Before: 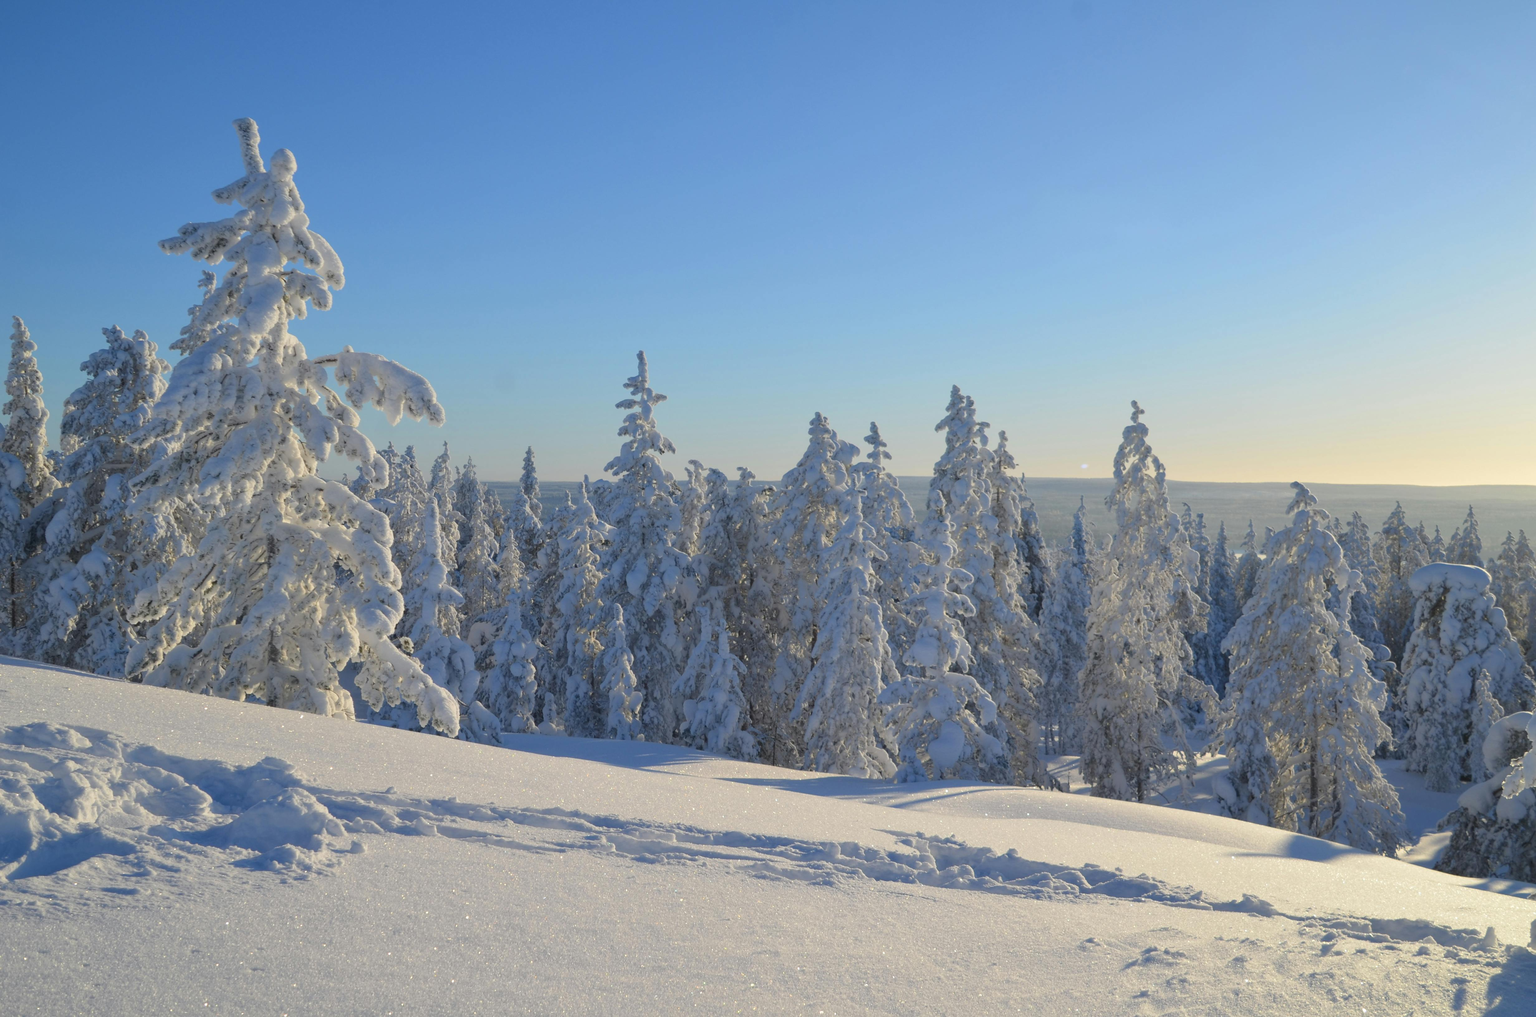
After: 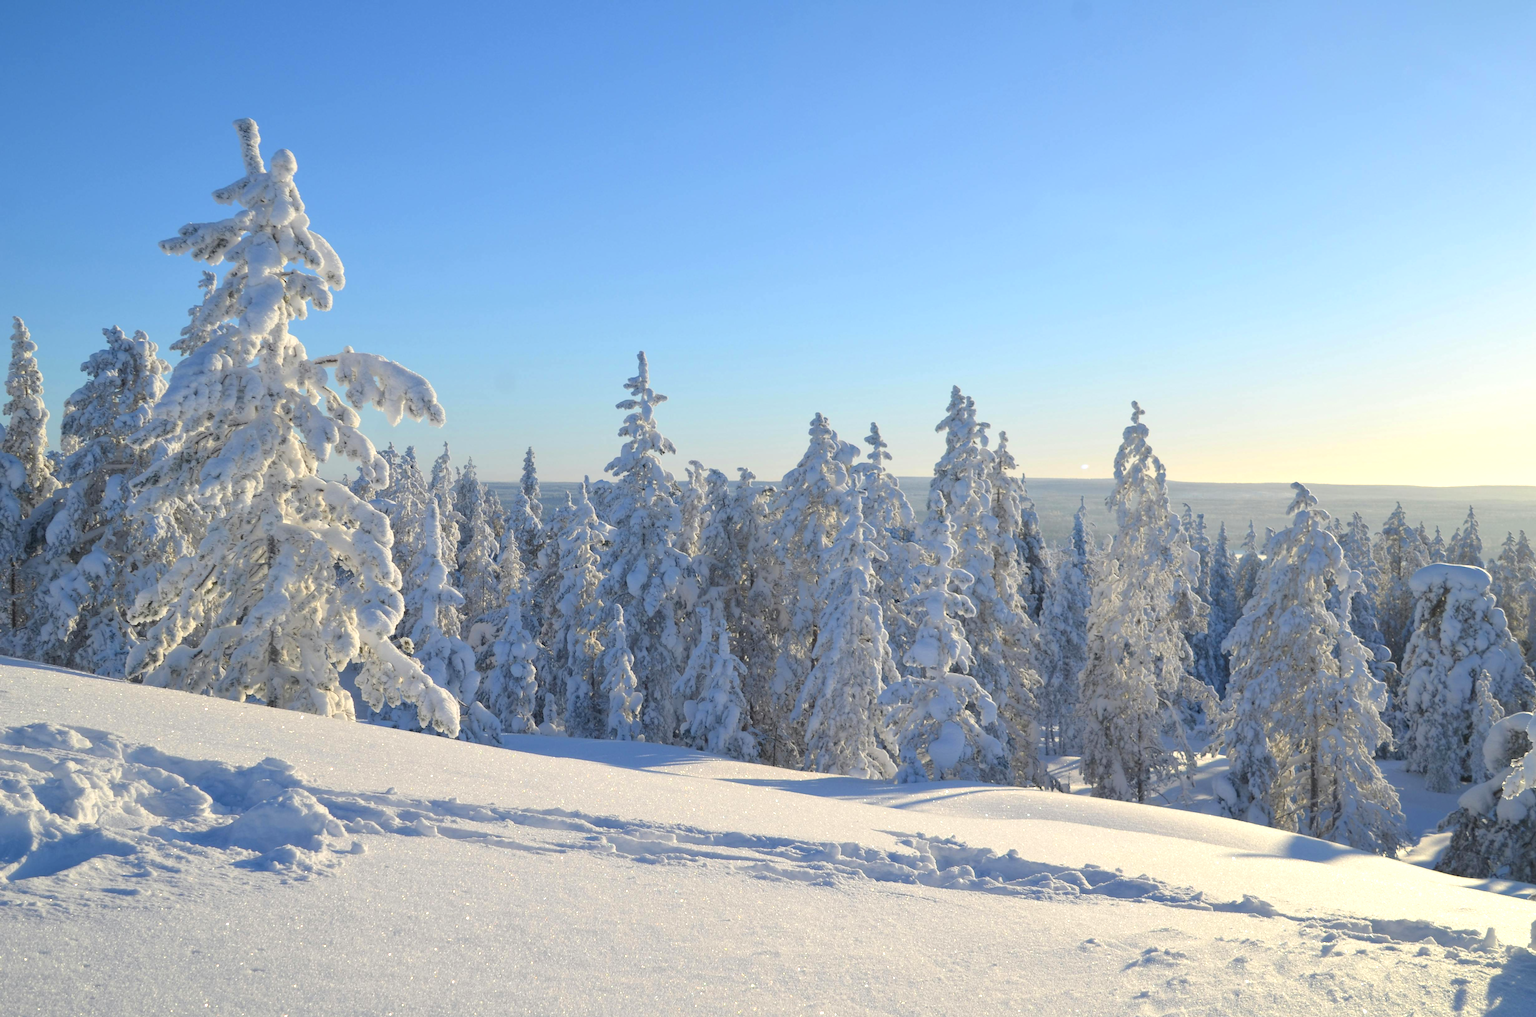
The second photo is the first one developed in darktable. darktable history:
exposure: black level correction 0.001, exposure 0.5 EV, compensate highlight preservation false
